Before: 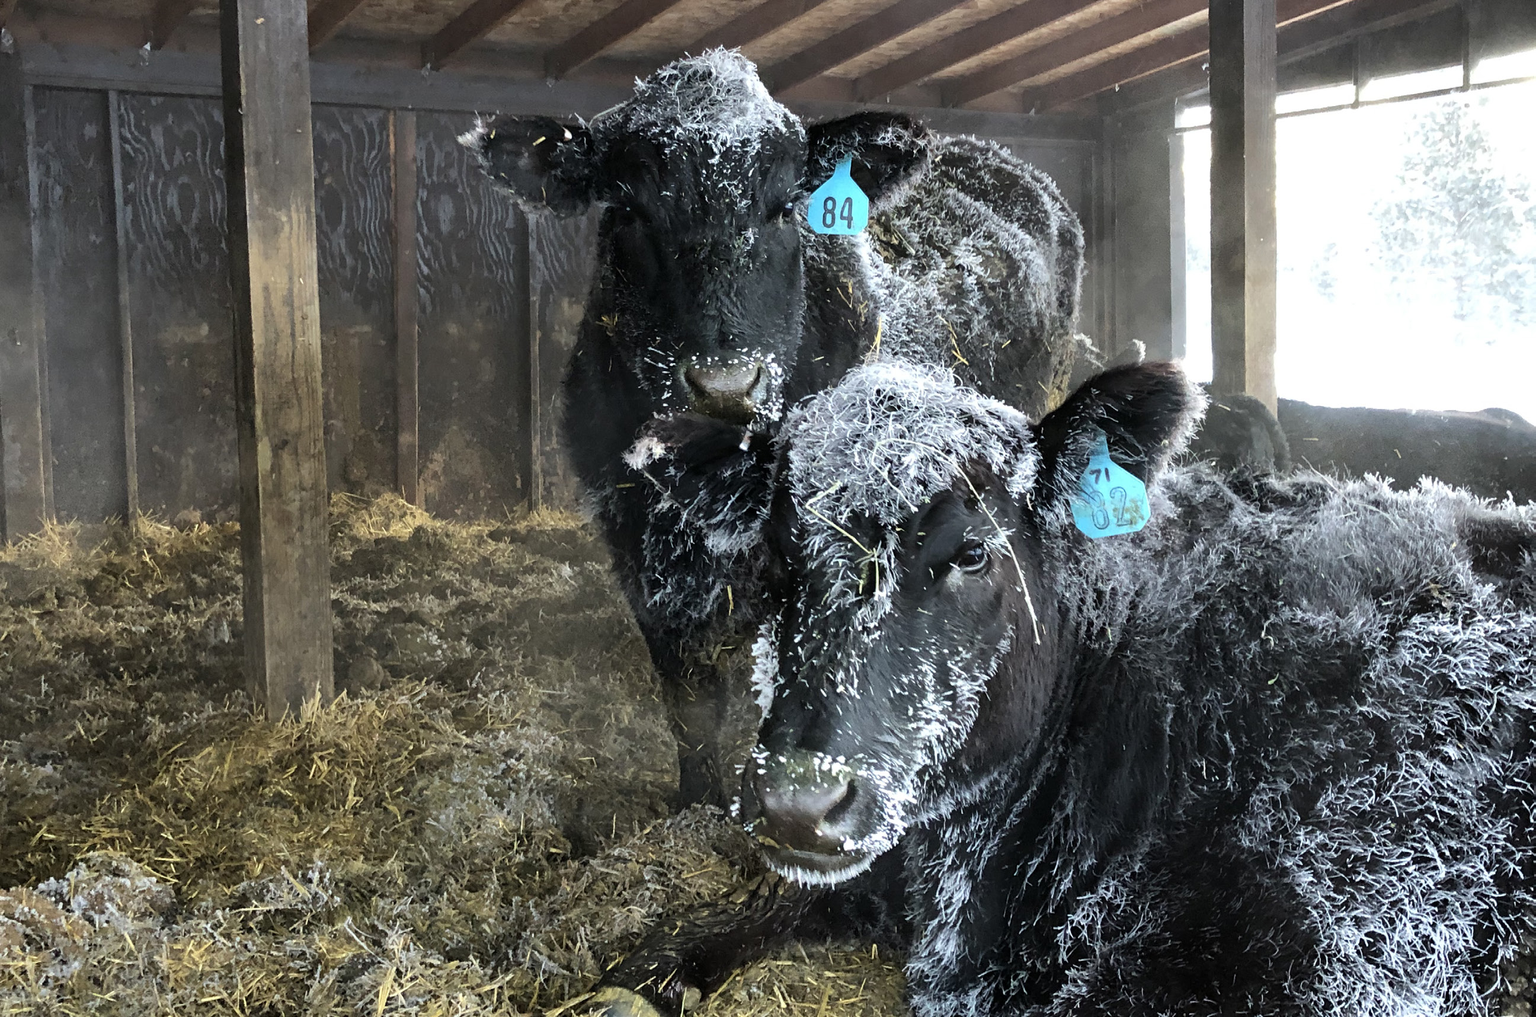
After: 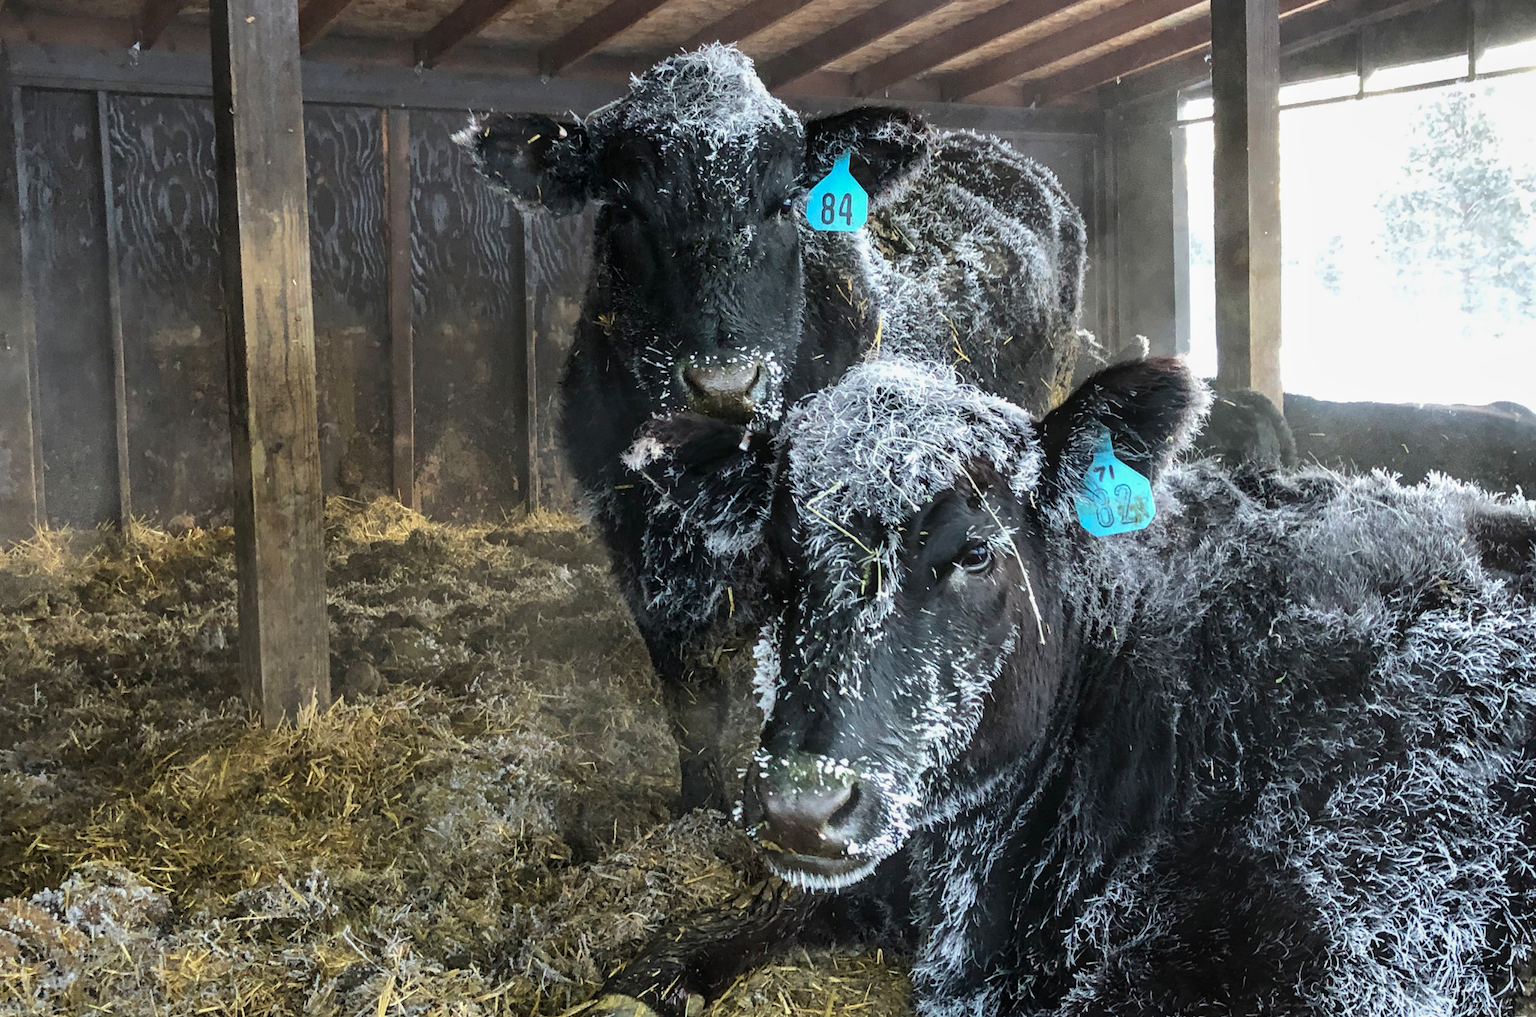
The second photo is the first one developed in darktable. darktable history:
rotate and perspective: rotation -0.45°, automatic cropping original format, crop left 0.008, crop right 0.992, crop top 0.012, crop bottom 0.988
local contrast: detail 110%
